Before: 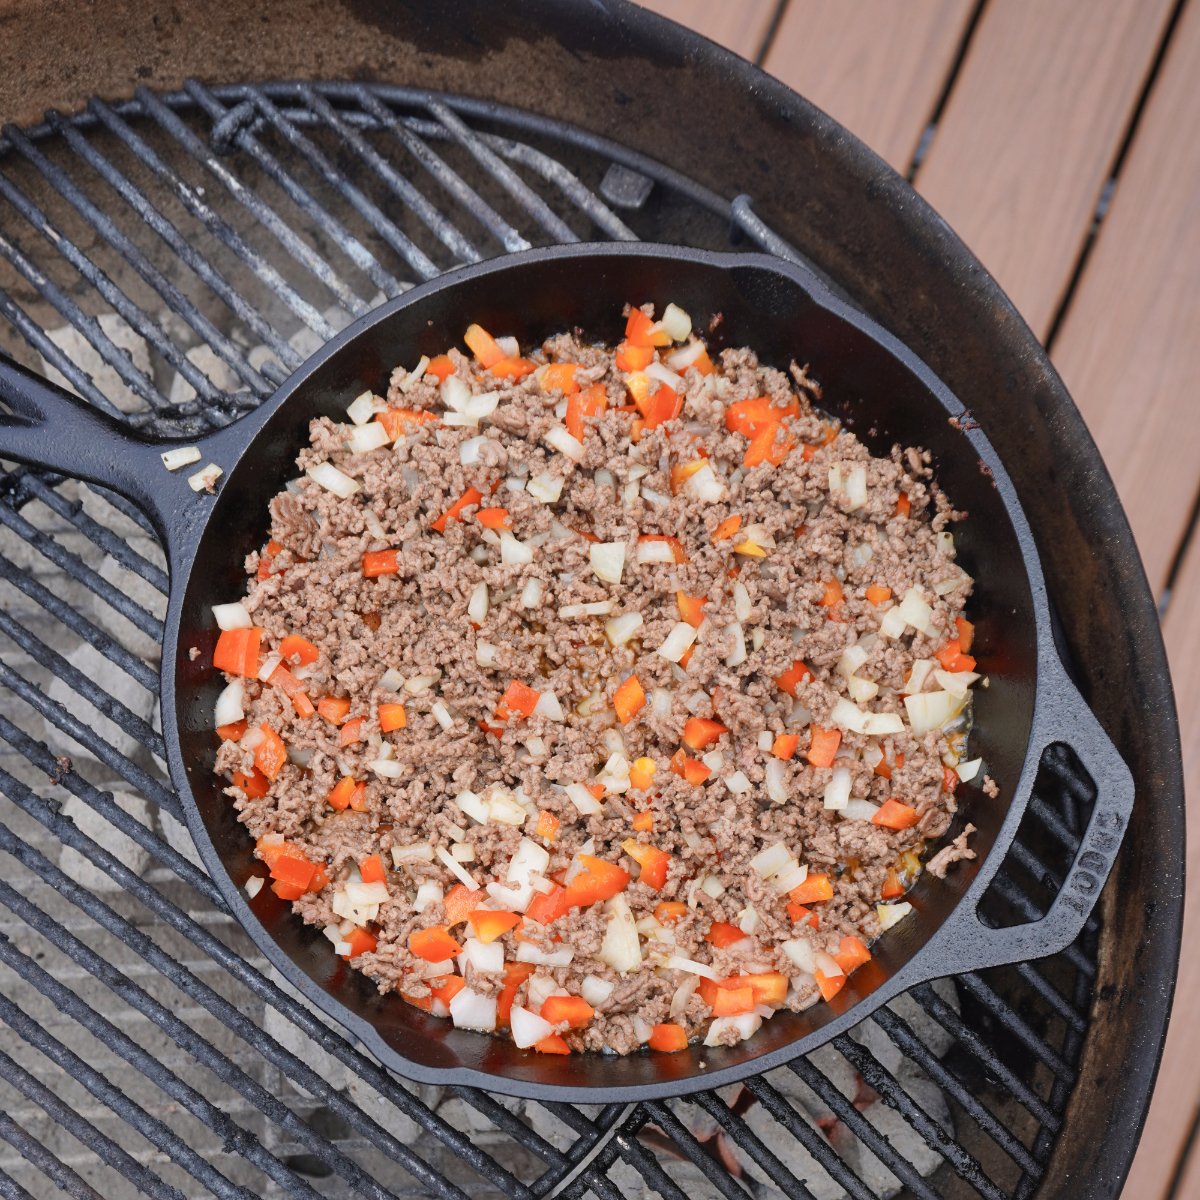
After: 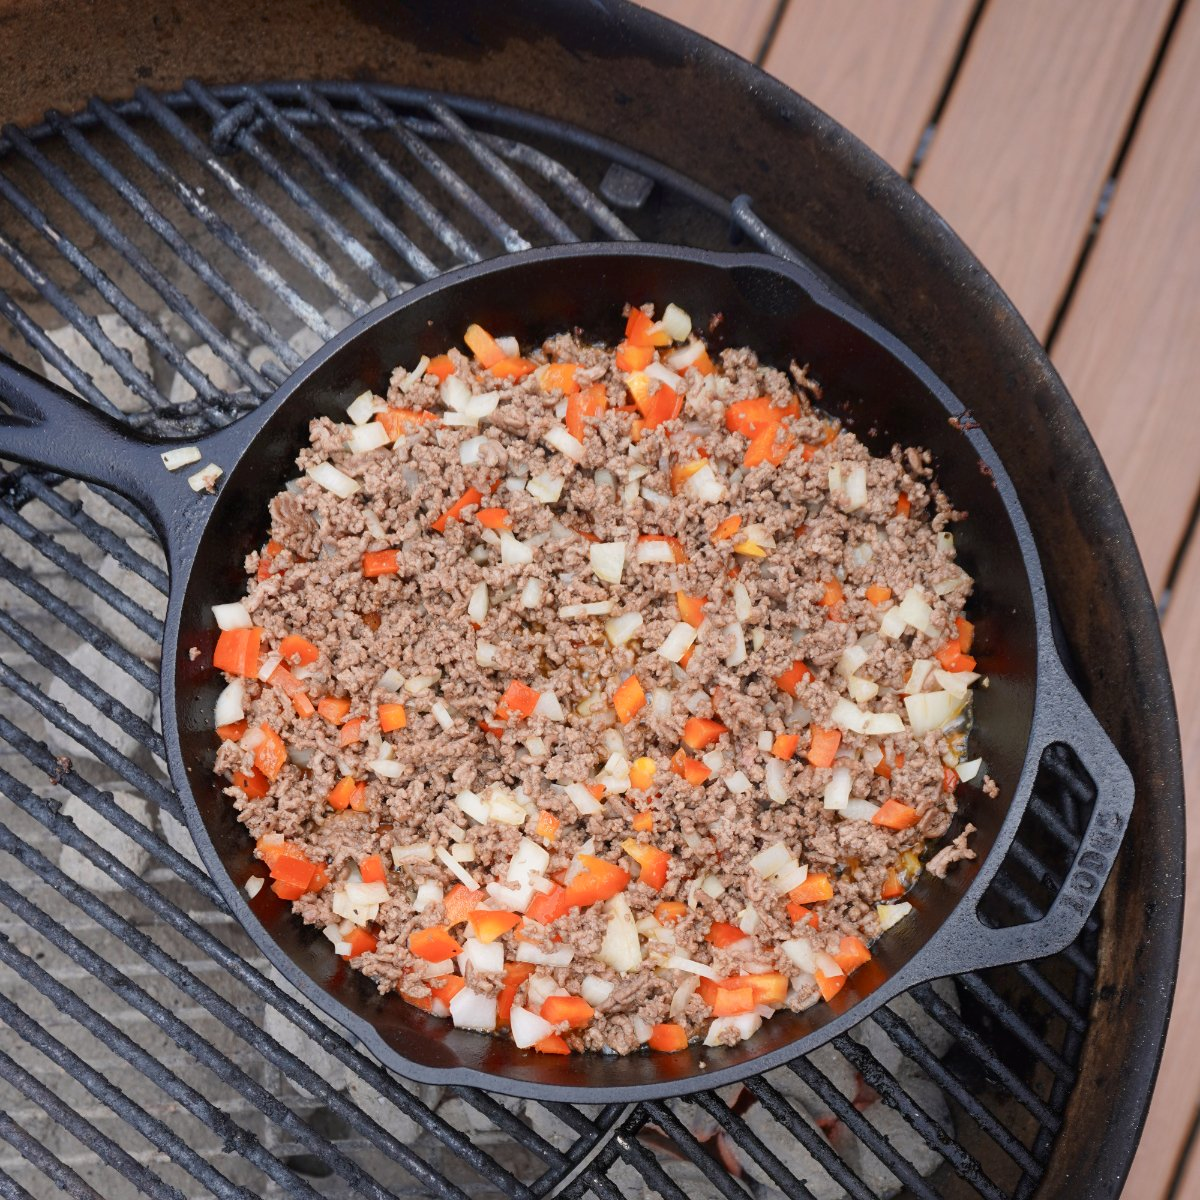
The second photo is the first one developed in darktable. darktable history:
exposure: black level correction 0.001, compensate highlight preservation false
shadows and highlights: shadows -70, highlights 35, soften with gaussian
